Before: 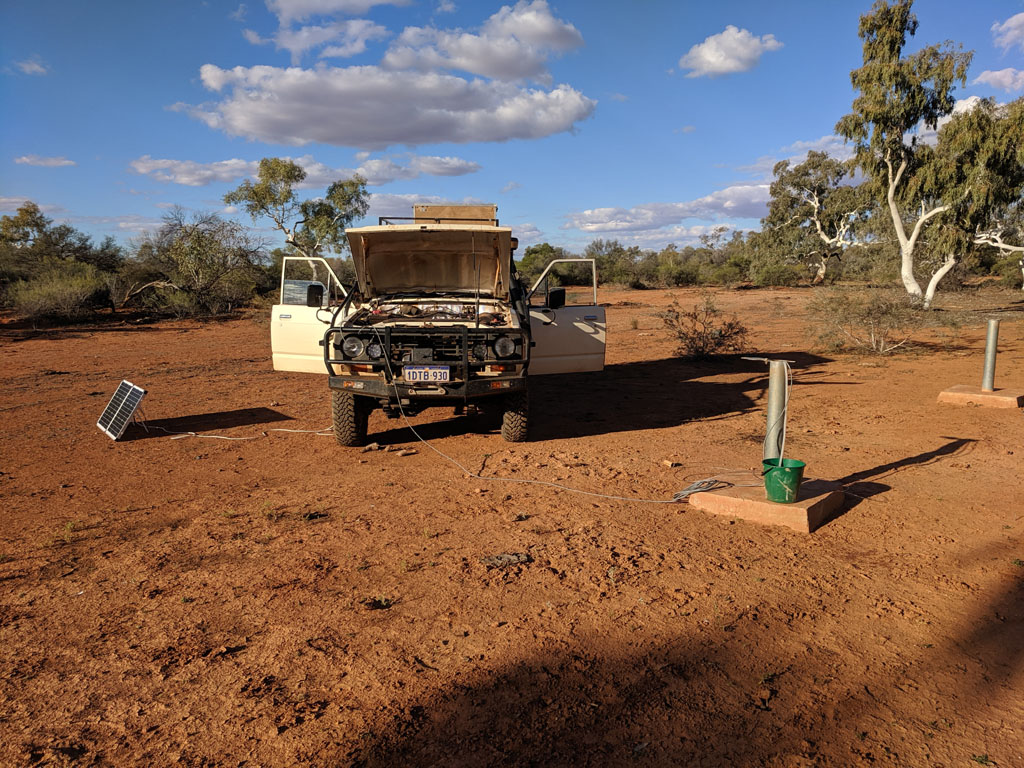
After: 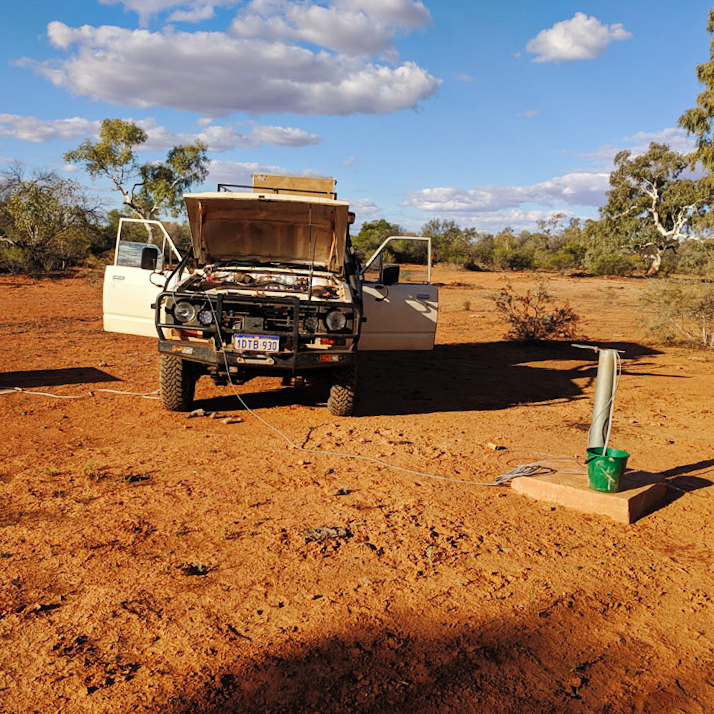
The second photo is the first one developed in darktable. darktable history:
crop and rotate: angle -3.27°, left 14.277%, top 0.028%, right 10.766%, bottom 0.028%
base curve: curves: ch0 [(0, 0) (0.032, 0.025) (0.121, 0.166) (0.206, 0.329) (0.605, 0.79) (1, 1)], preserve colors none
shadows and highlights: on, module defaults
